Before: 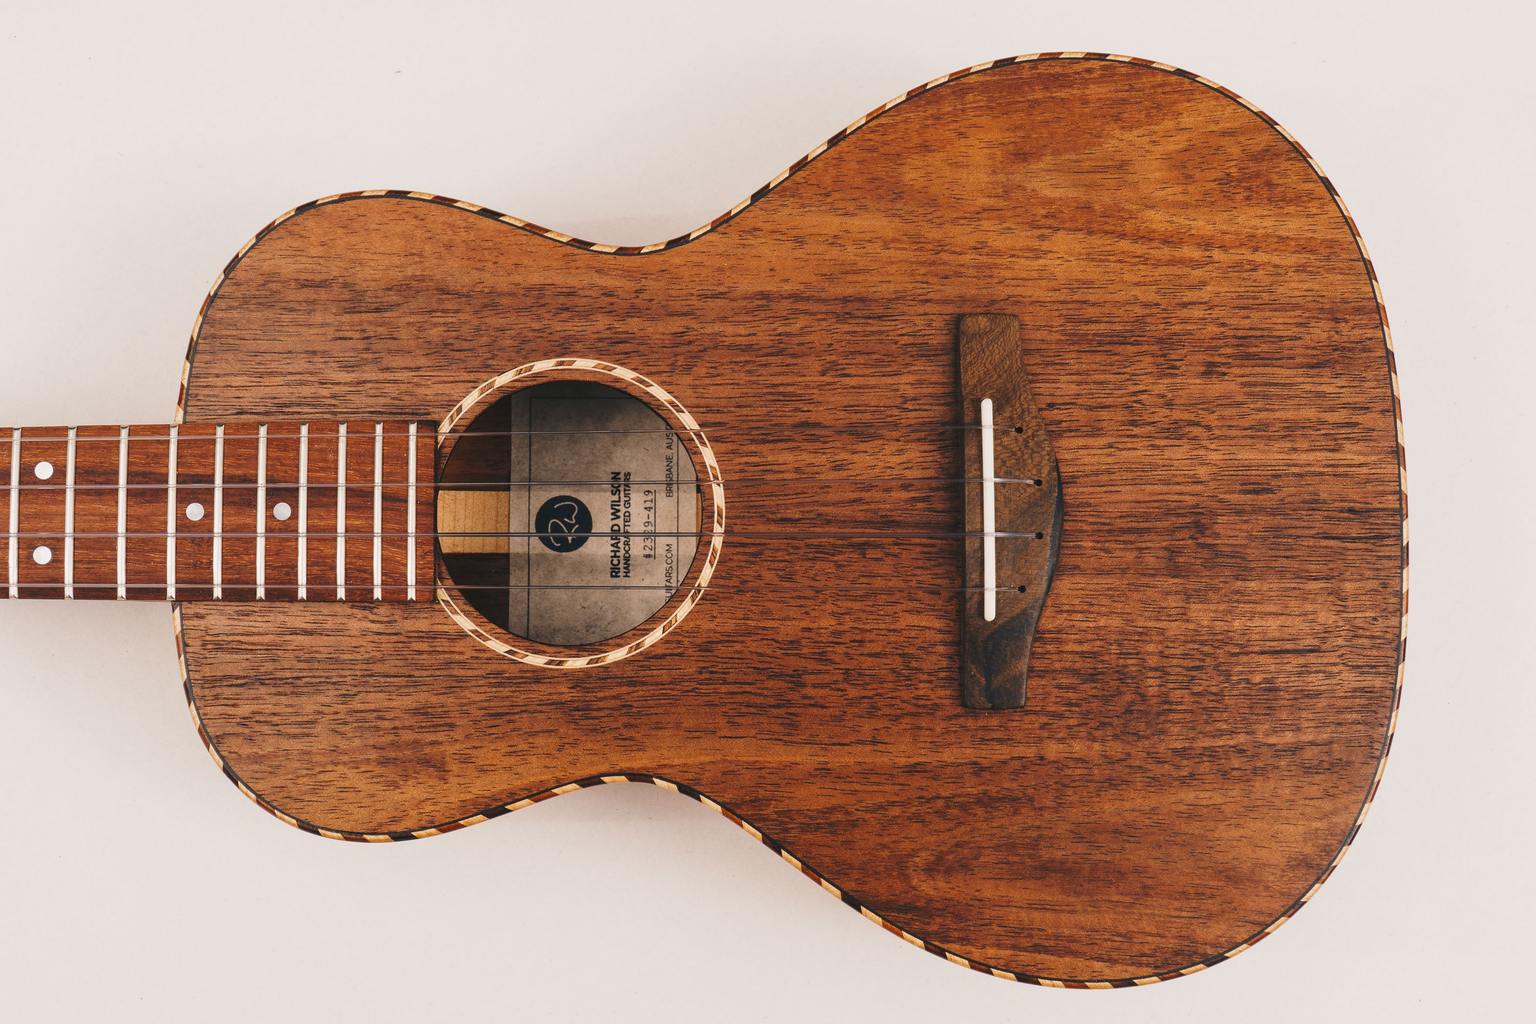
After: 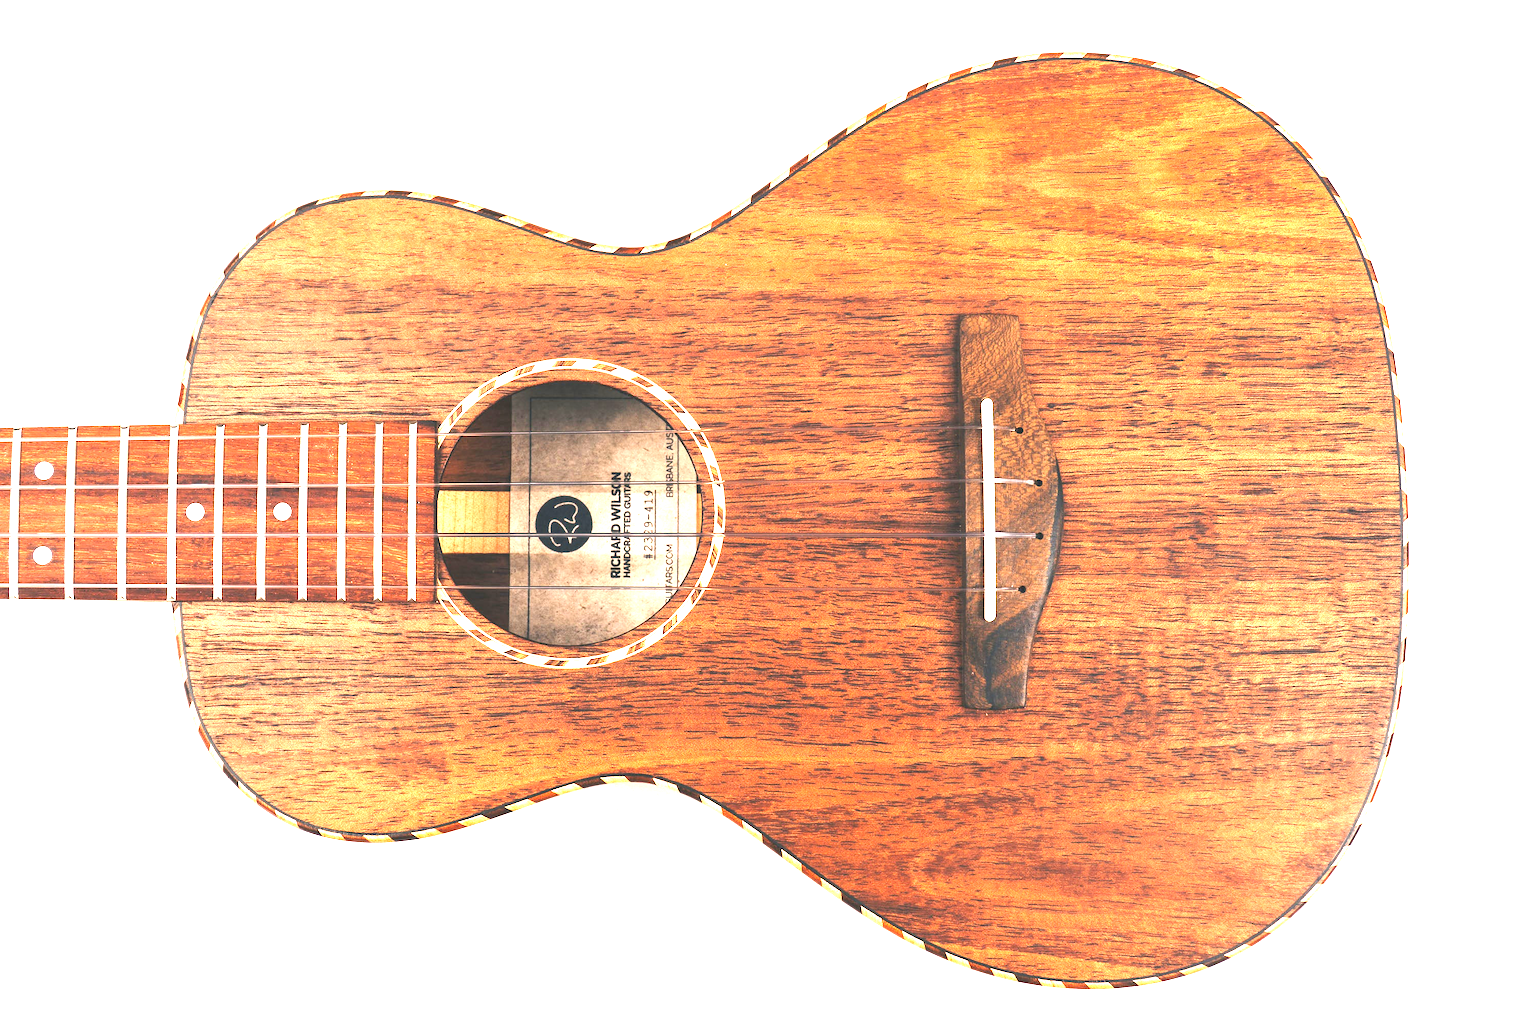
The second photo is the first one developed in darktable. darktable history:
exposure: black level correction 0, exposure 2.126 EV, compensate highlight preservation false
